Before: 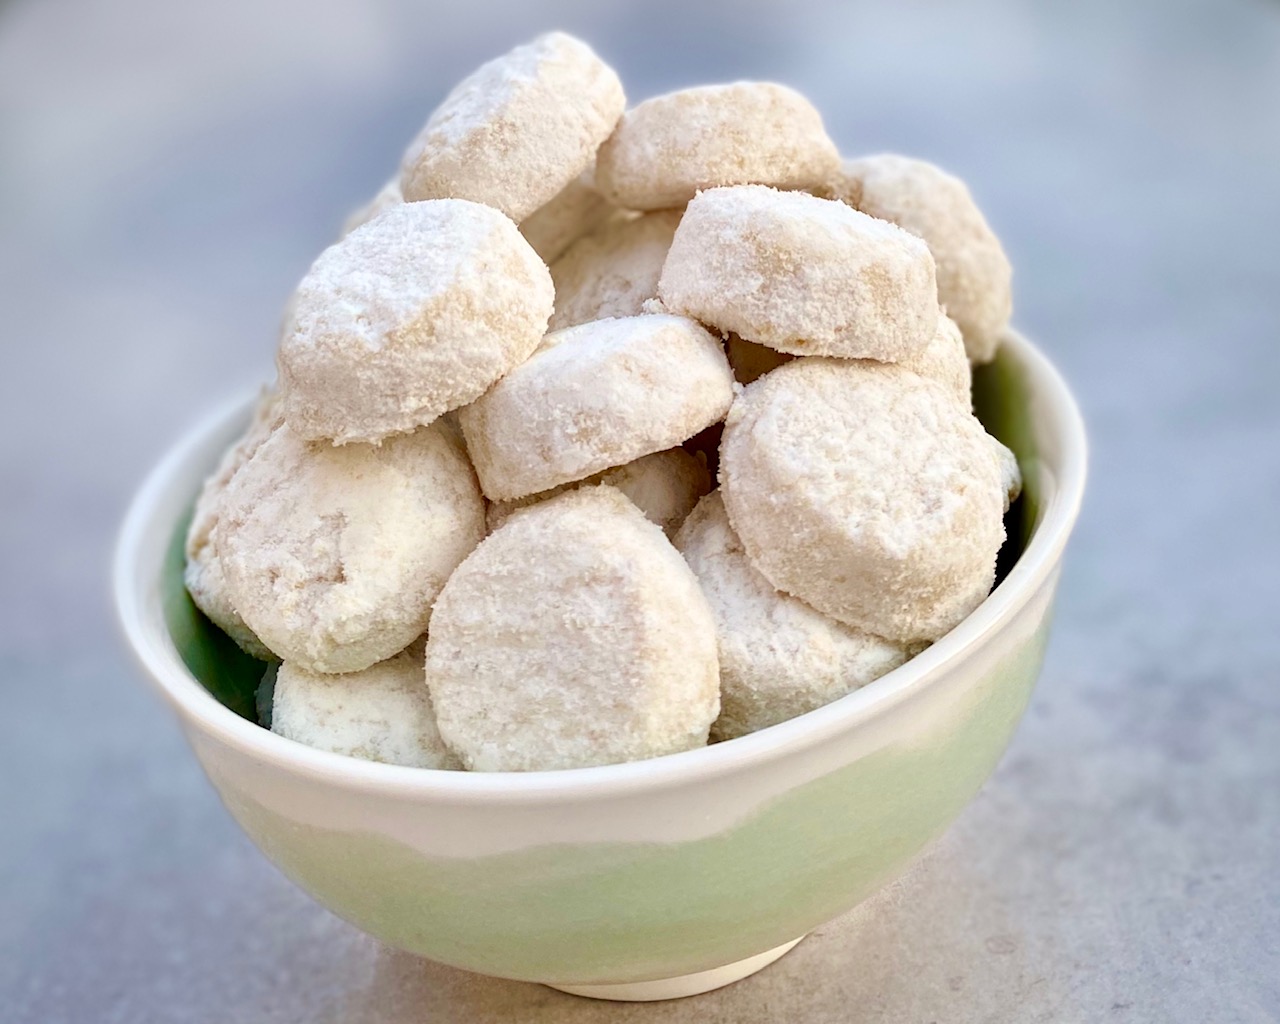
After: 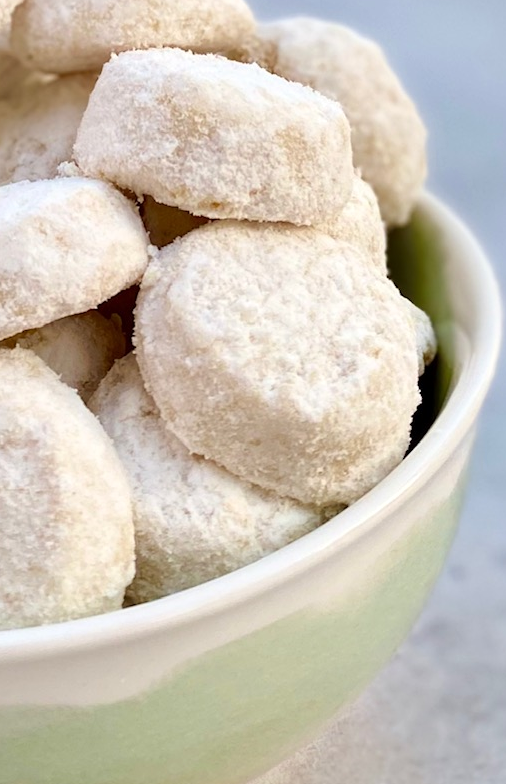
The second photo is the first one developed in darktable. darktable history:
crop: left 45.721%, top 13.393%, right 14.118%, bottom 10.01%
local contrast: mode bilateral grid, contrast 10, coarseness 25, detail 110%, midtone range 0.2
